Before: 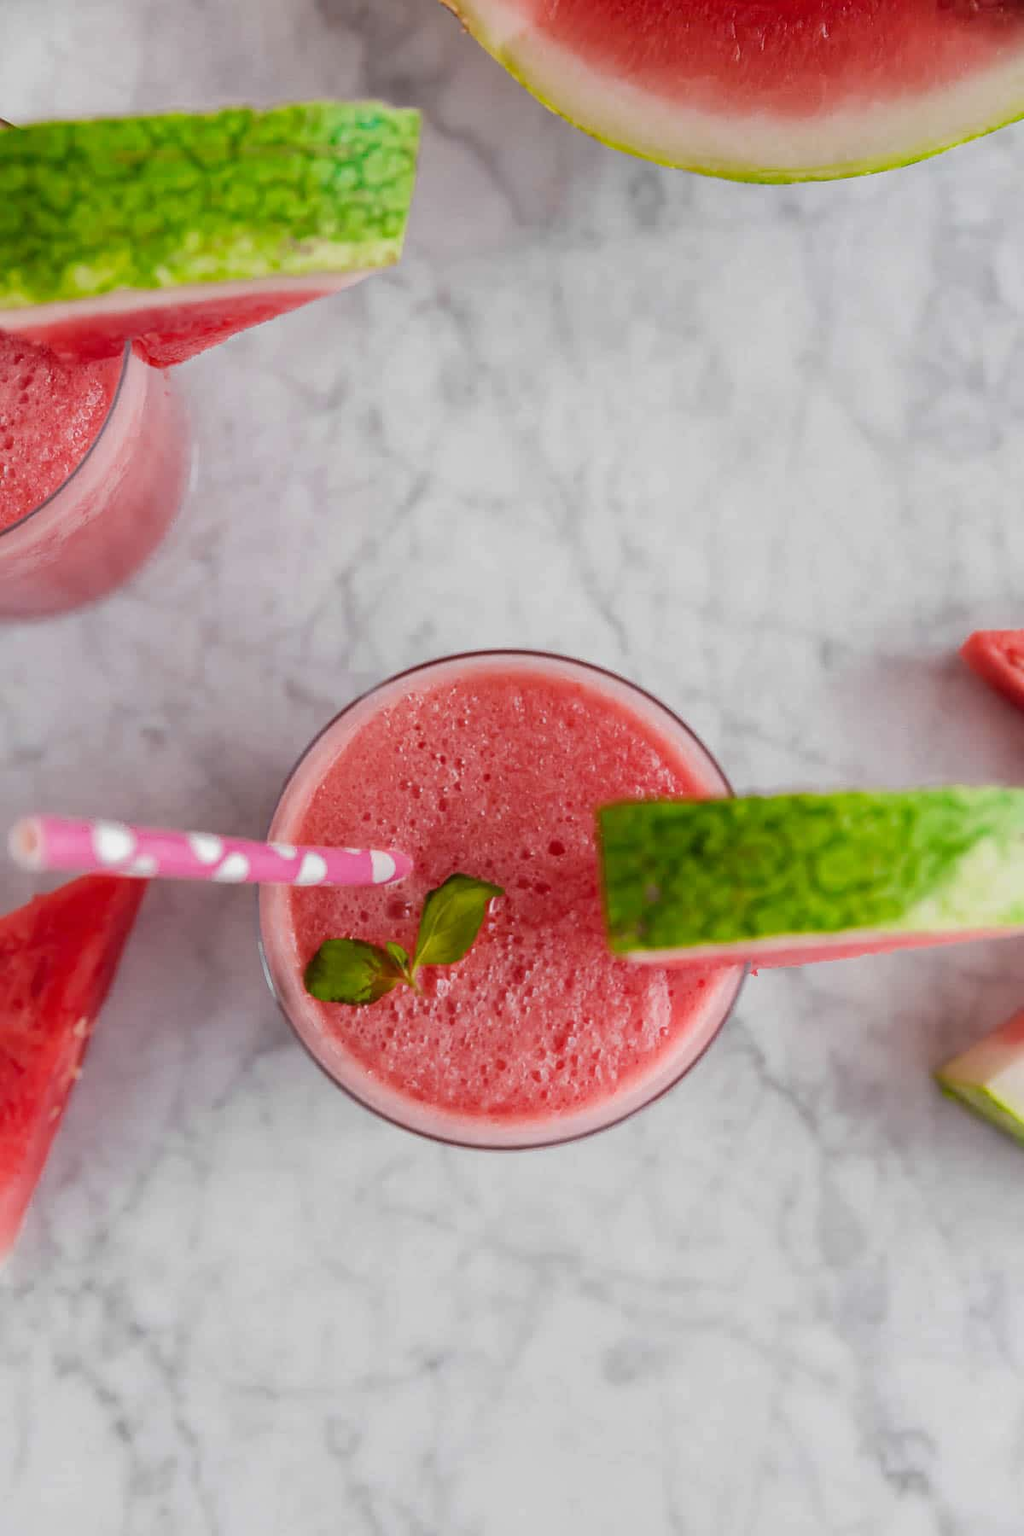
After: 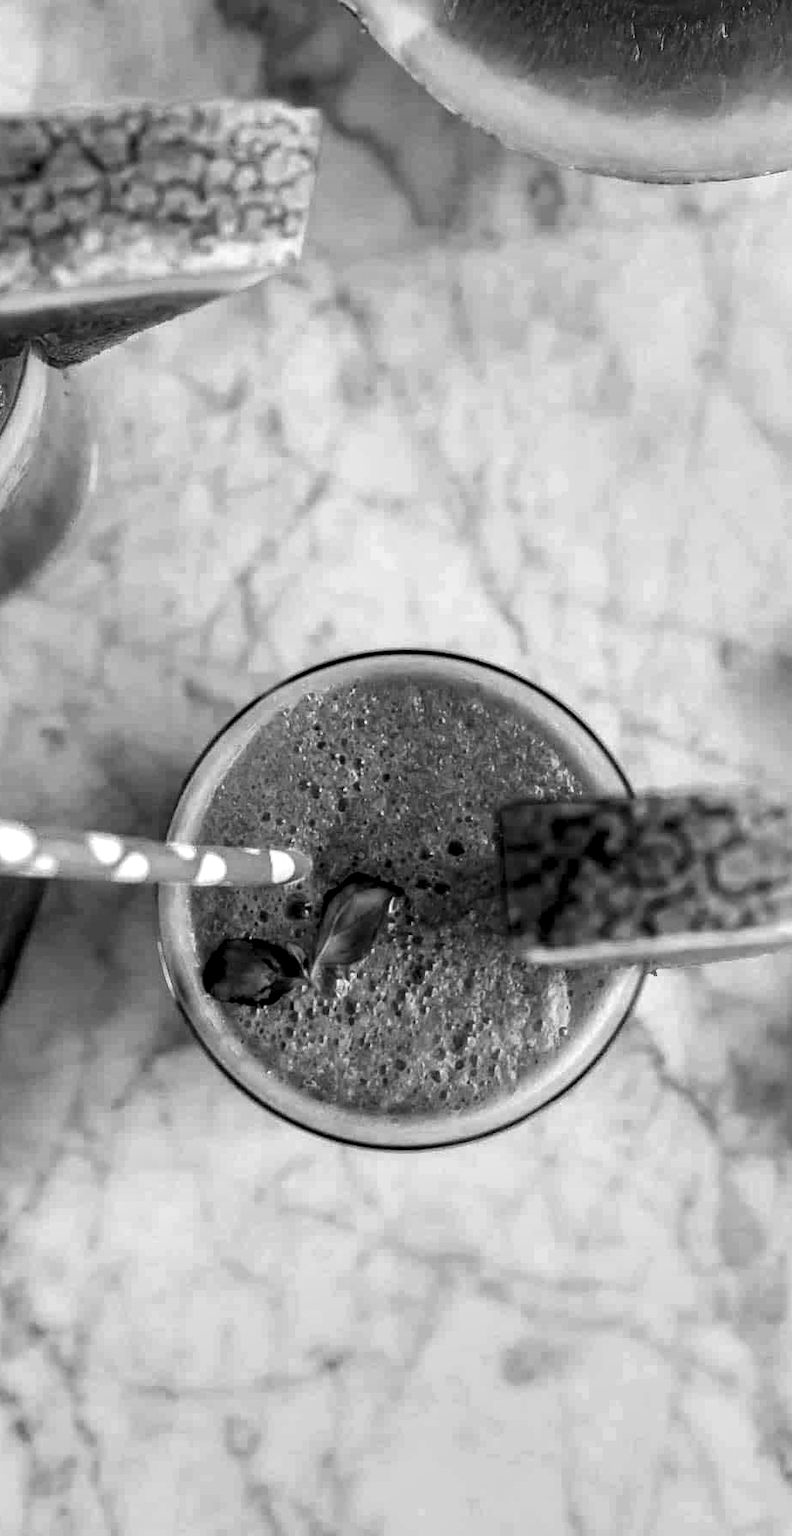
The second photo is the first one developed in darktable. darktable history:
monochrome: a 1.94, b -0.638
crop: left 9.88%, right 12.664%
local contrast: shadows 185%, detail 225%
